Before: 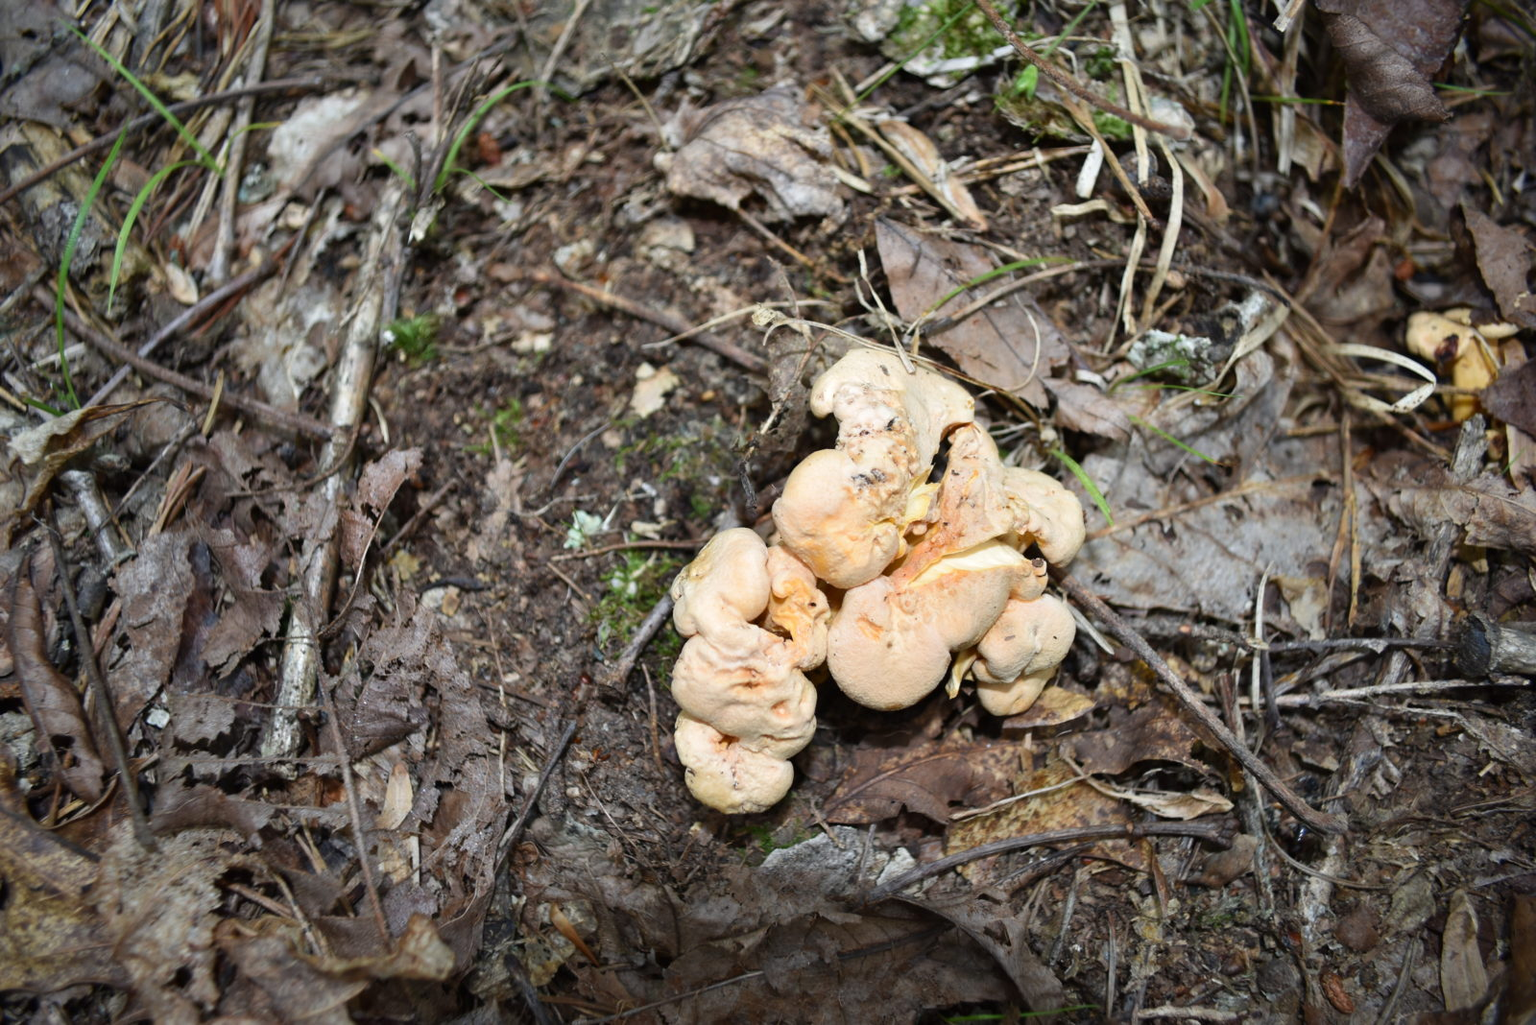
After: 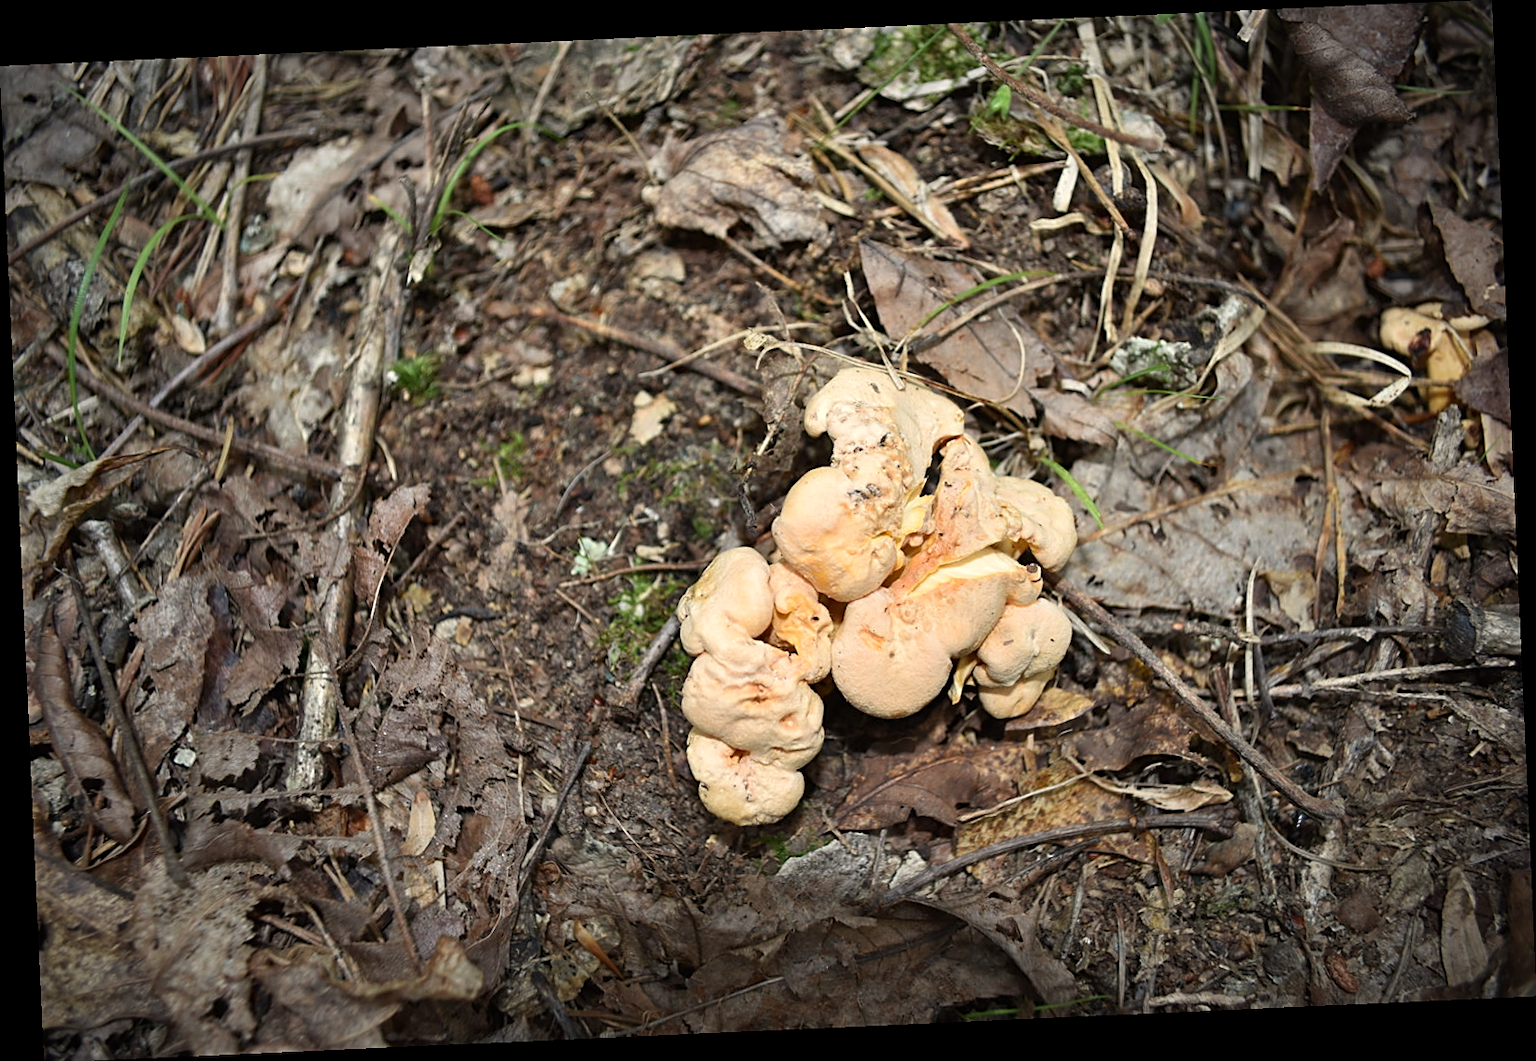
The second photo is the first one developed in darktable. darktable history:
rotate and perspective: rotation -2.56°, automatic cropping off
sharpen: on, module defaults
vignetting: fall-off radius 70%, automatic ratio true
white balance: red 1.045, blue 0.932
